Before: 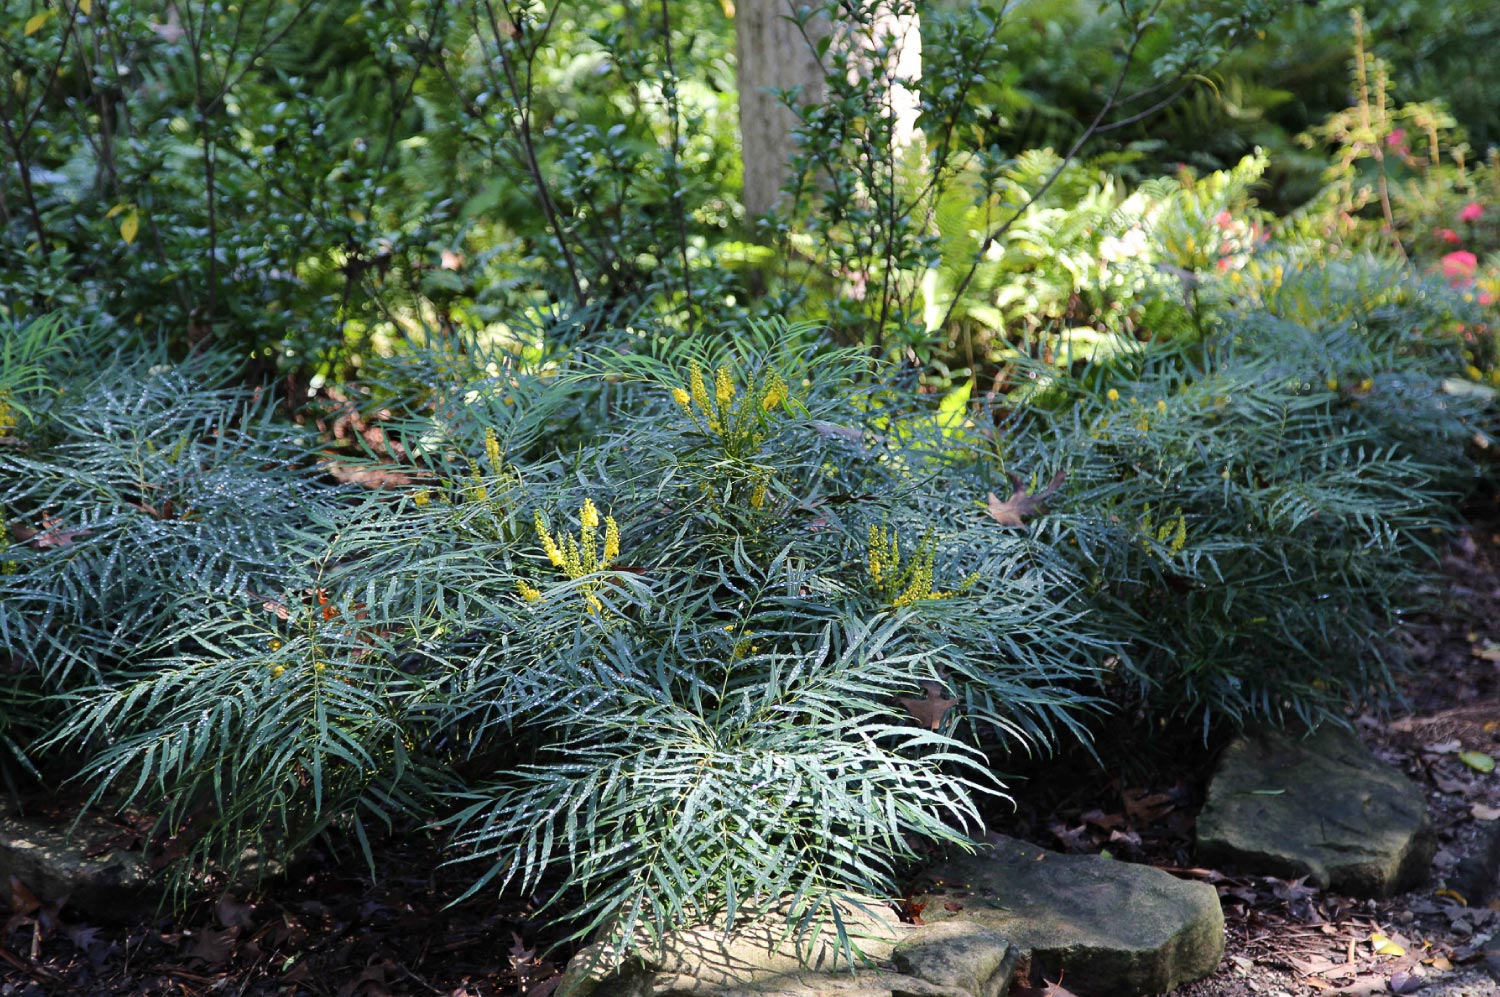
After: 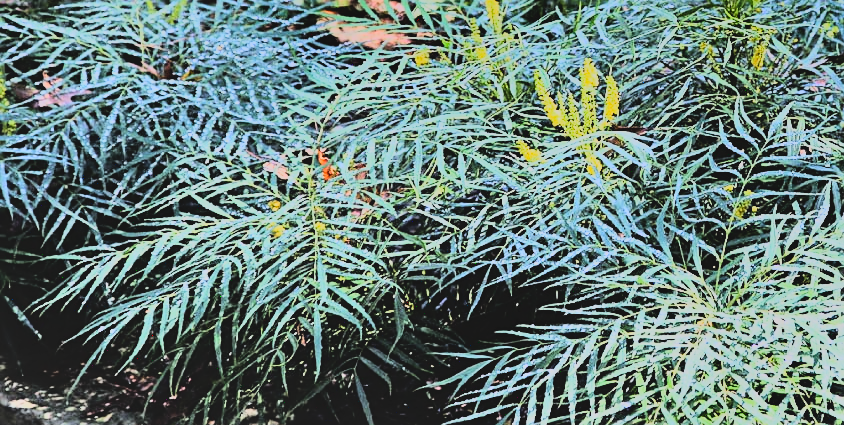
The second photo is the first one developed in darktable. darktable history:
contrast brightness saturation: contrast -0.139, brightness 0.046, saturation -0.134
sharpen: on, module defaults
crop: top 44.143%, right 43.708%, bottom 13.227%
exposure: compensate exposure bias true, compensate highlight preservation false
base curve: curves: ch0 [(0, 0) (0.007, 0.004) (0.027, 0.03) (0.046, 0.07) (0.207, 0.54) (0.442, 0.872) (0.673, 0.972) (1, 1)]
tone equalizer: -8 EV -1.09 EV, -7 EV -0.979 EV, -6 EV -0.878 EV, -5 EV -0.565 EV, -3 EV 0.557 EV, -2 EV 0.874 EV, -1 EV 1.01 EV, +0 EV 1.08 EV
shadows and highlights: shadows 79.24, white point adjustment -8.95, highlights -61.25, shadows color adjustment 98.01%, highlights color adjustment 59.3%, soften with gaussian
